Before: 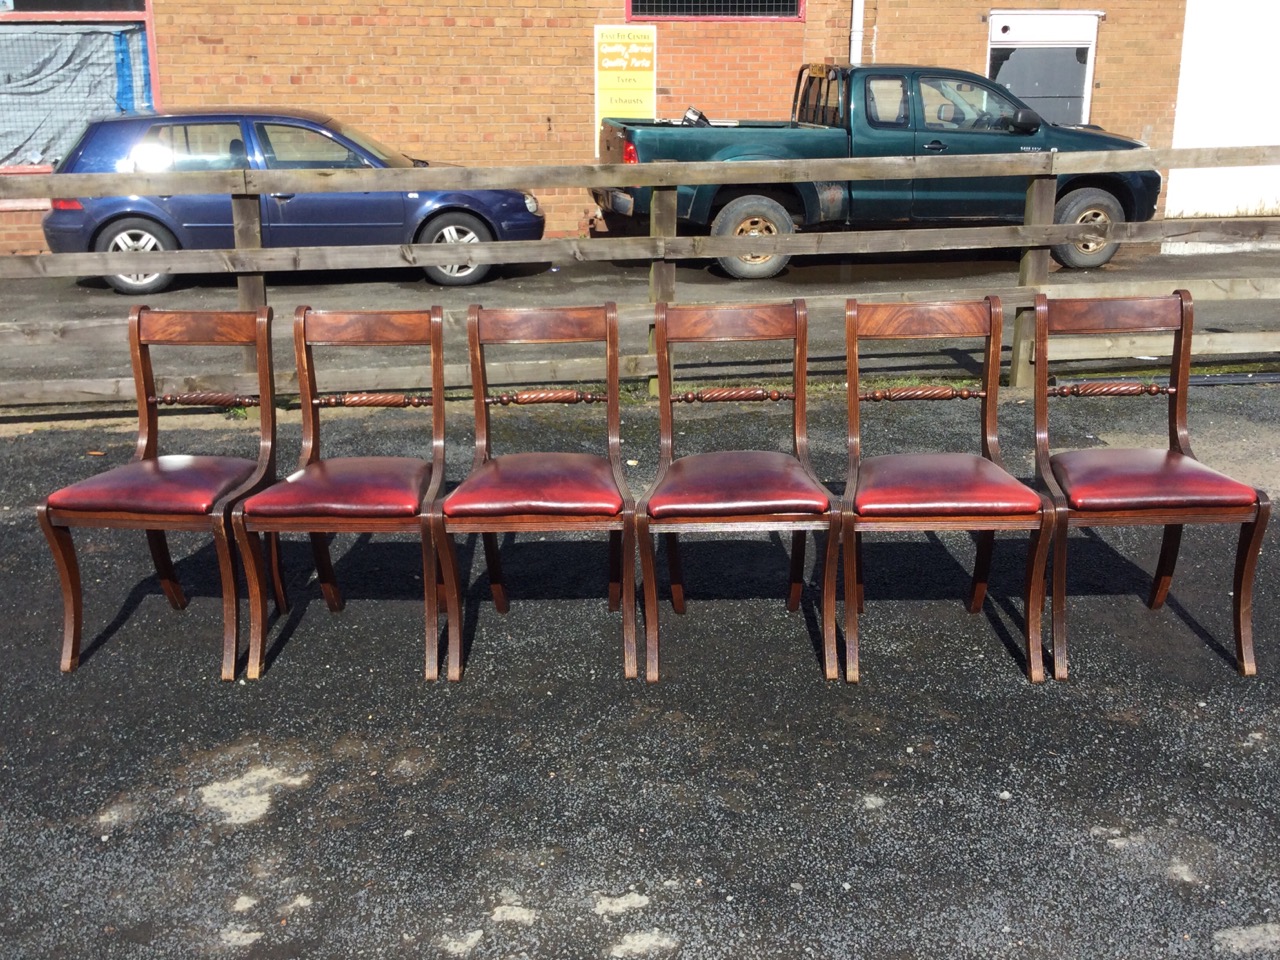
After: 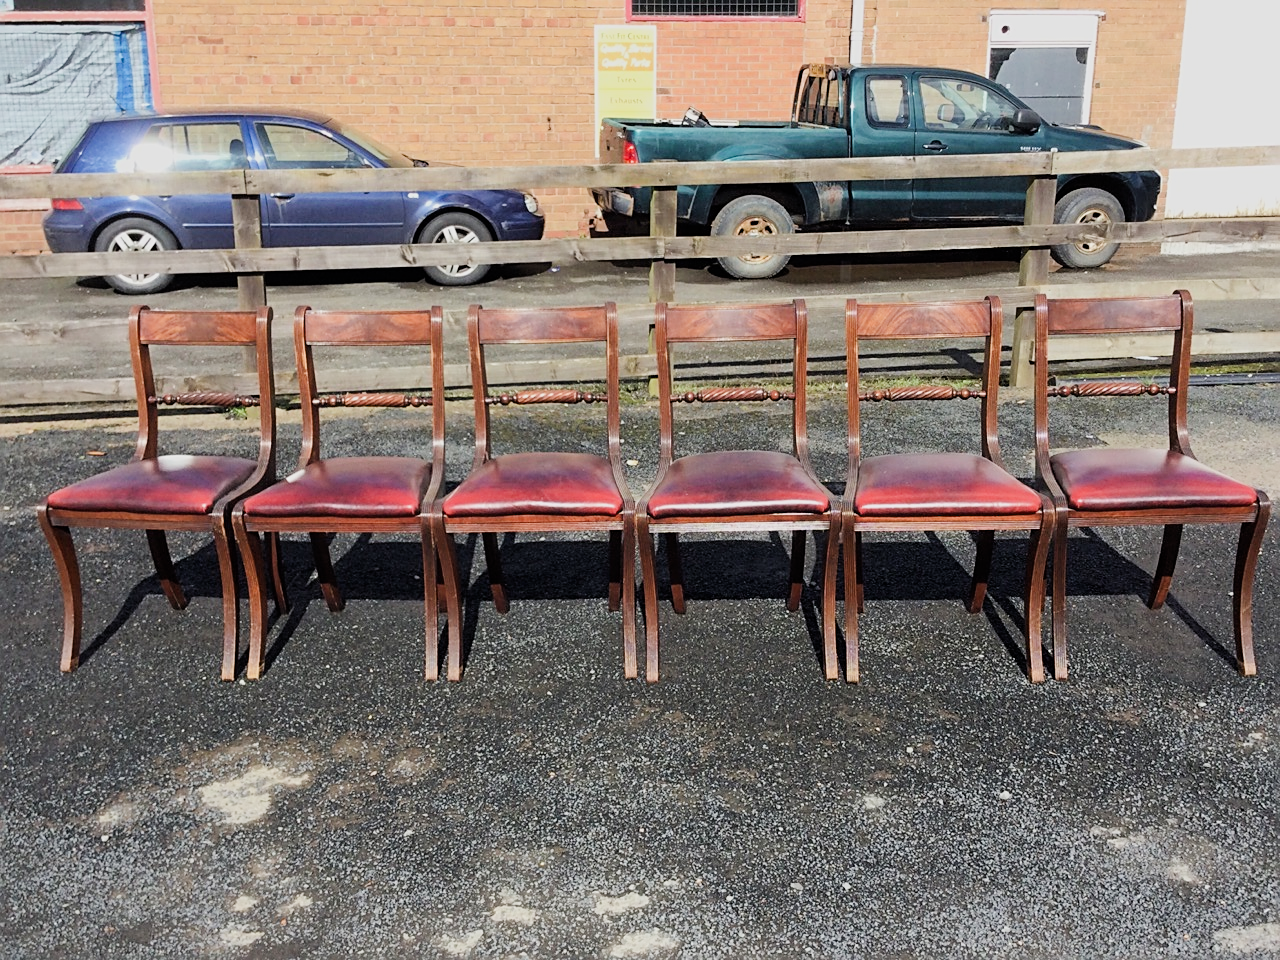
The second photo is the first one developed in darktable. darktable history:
filmic rgb: black relative exposure -7.14 EV, white relative exposure 5.38 EV, threshold 2.96 EV, hardness 3.02, iterations of high-quality reconstruction 0, enable highlight reconstruction true
exposure: black level correction 0, exposure 0.701 EV, compensate highlight preservation false
sharpen: on, module defaults
